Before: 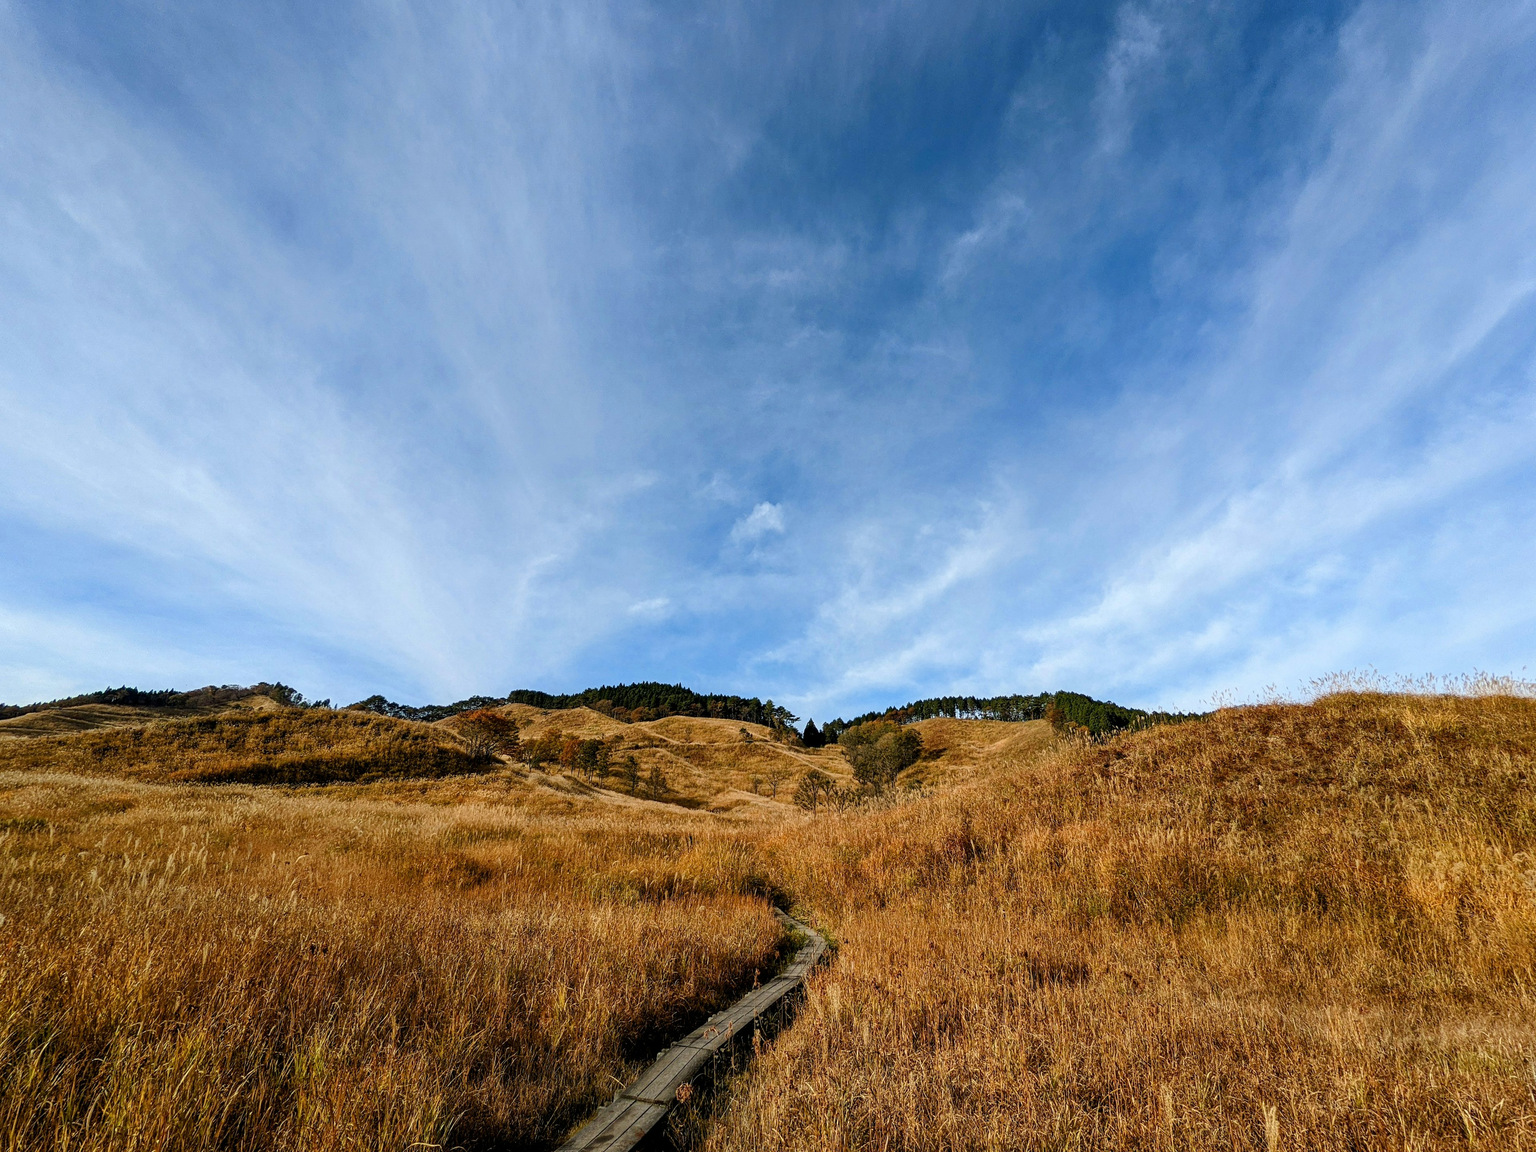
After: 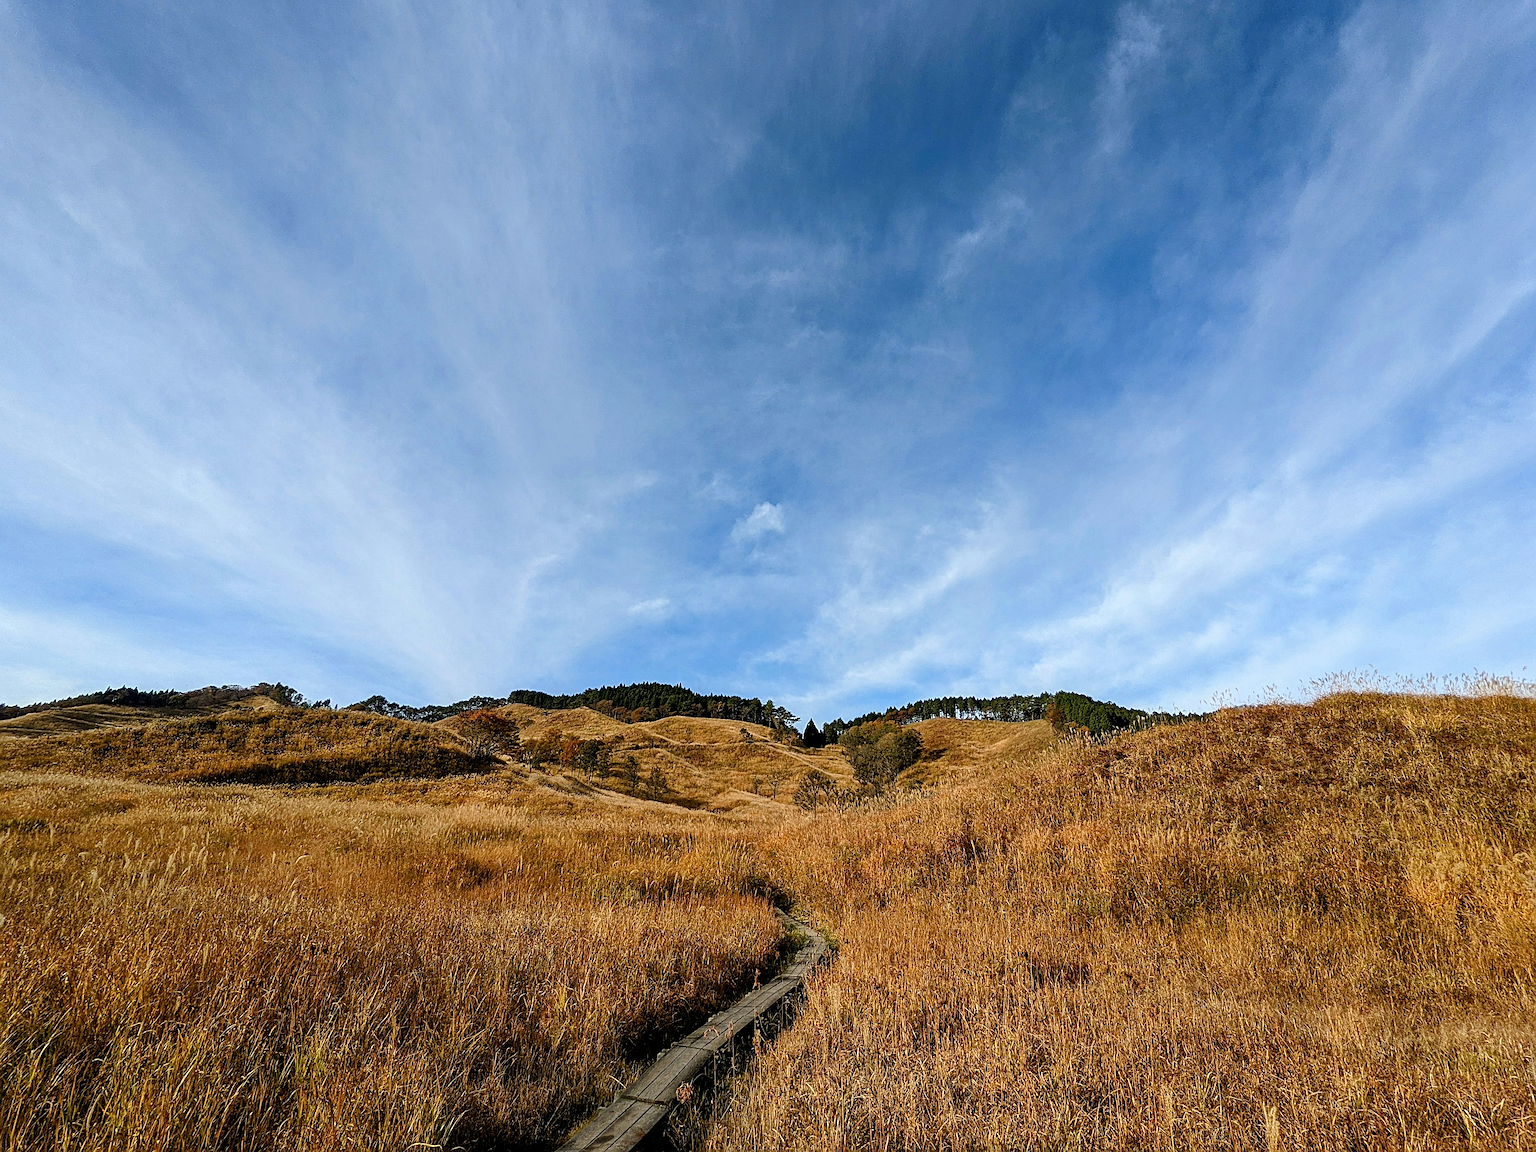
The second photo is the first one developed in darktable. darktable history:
sharpen: radius 2.554, amount 0.632
